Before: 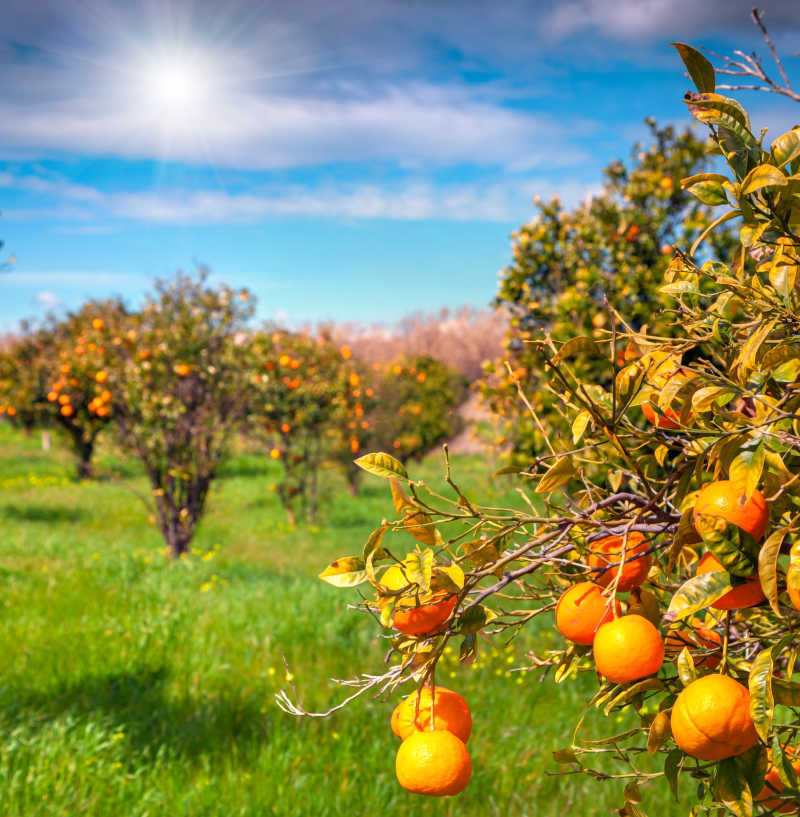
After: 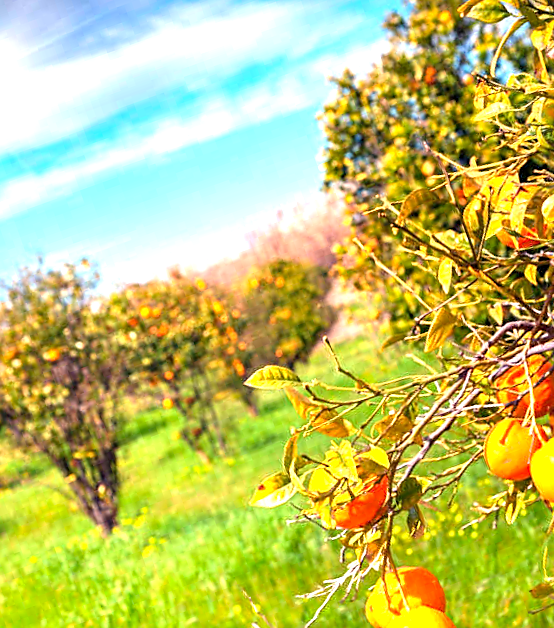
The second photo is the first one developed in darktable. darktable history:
exposure: exposure 0.201 EV, compensate highlight preservation false
sharpen: amount 0.494
crop and rotate: angle 19.63°, left 6.745%, right 4.146%, bottom 1.08%
levels: levels [0, 0.394, 0.787]
